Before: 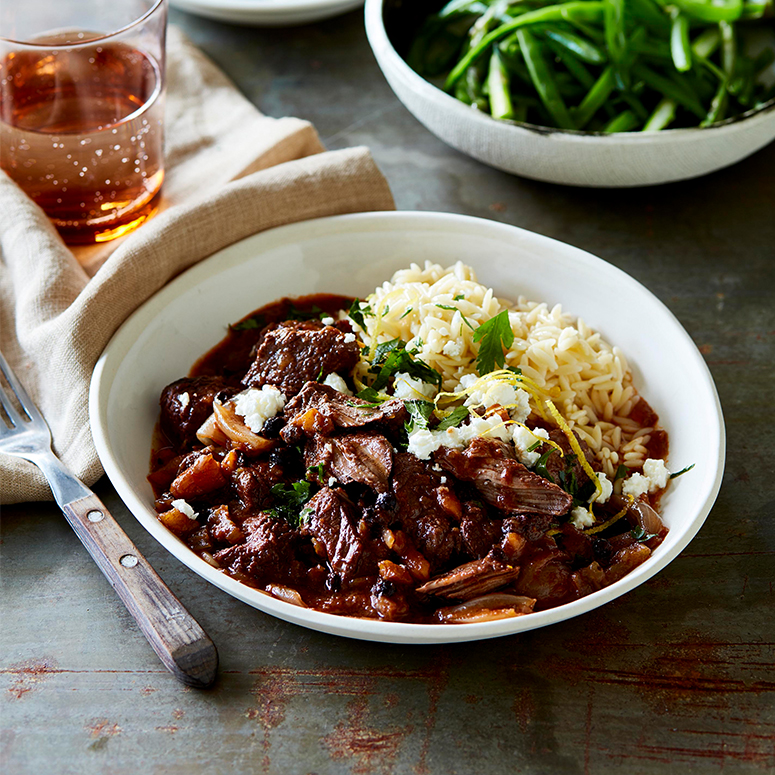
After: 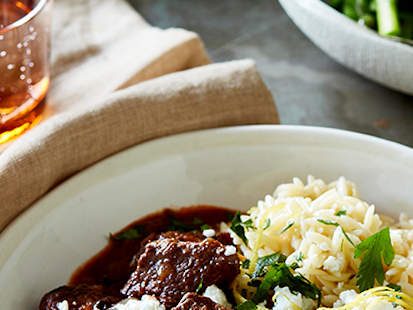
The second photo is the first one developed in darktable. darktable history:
rotate and perspective: rotation 1.57°, crop left 0.018, crop right 0.982, crop top 0.039, crop bottom 0.961
crop: left 15.306%, top 9.065%, right 30.789%, bottom 48.638%
